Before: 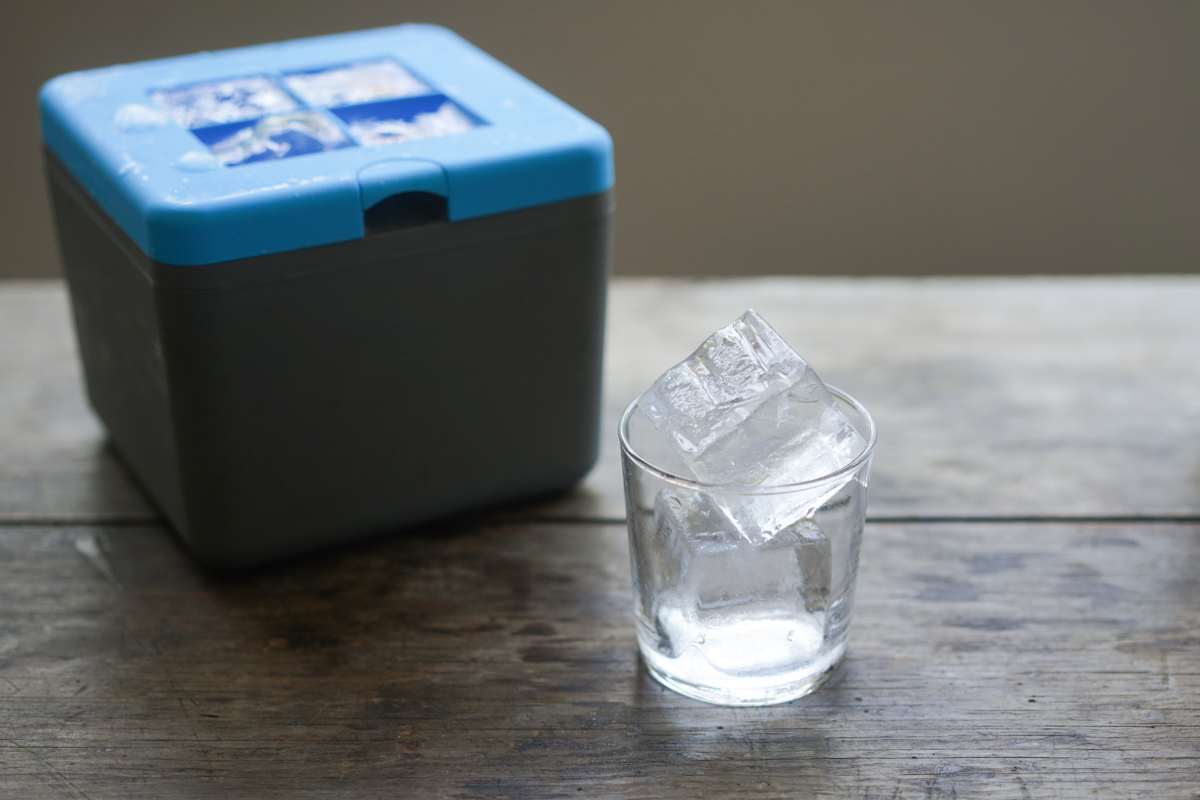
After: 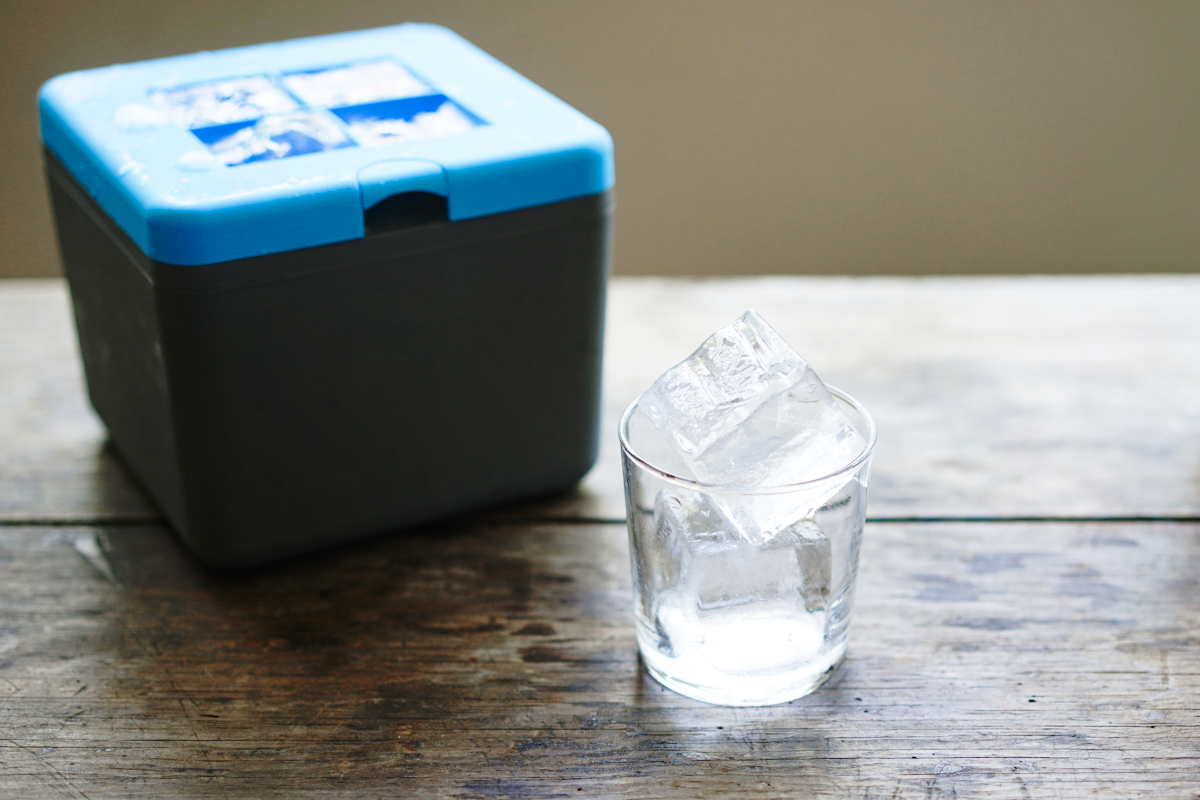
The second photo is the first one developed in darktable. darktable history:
haze removal: compatibility mode true, adaptive false
base curve: curves: ch0 [(0, 0) (0.032, 0.037) (0.105, 0.228) (0.435, 0.76) (0.856, 0.983) (1, 1)], preserve colors none
